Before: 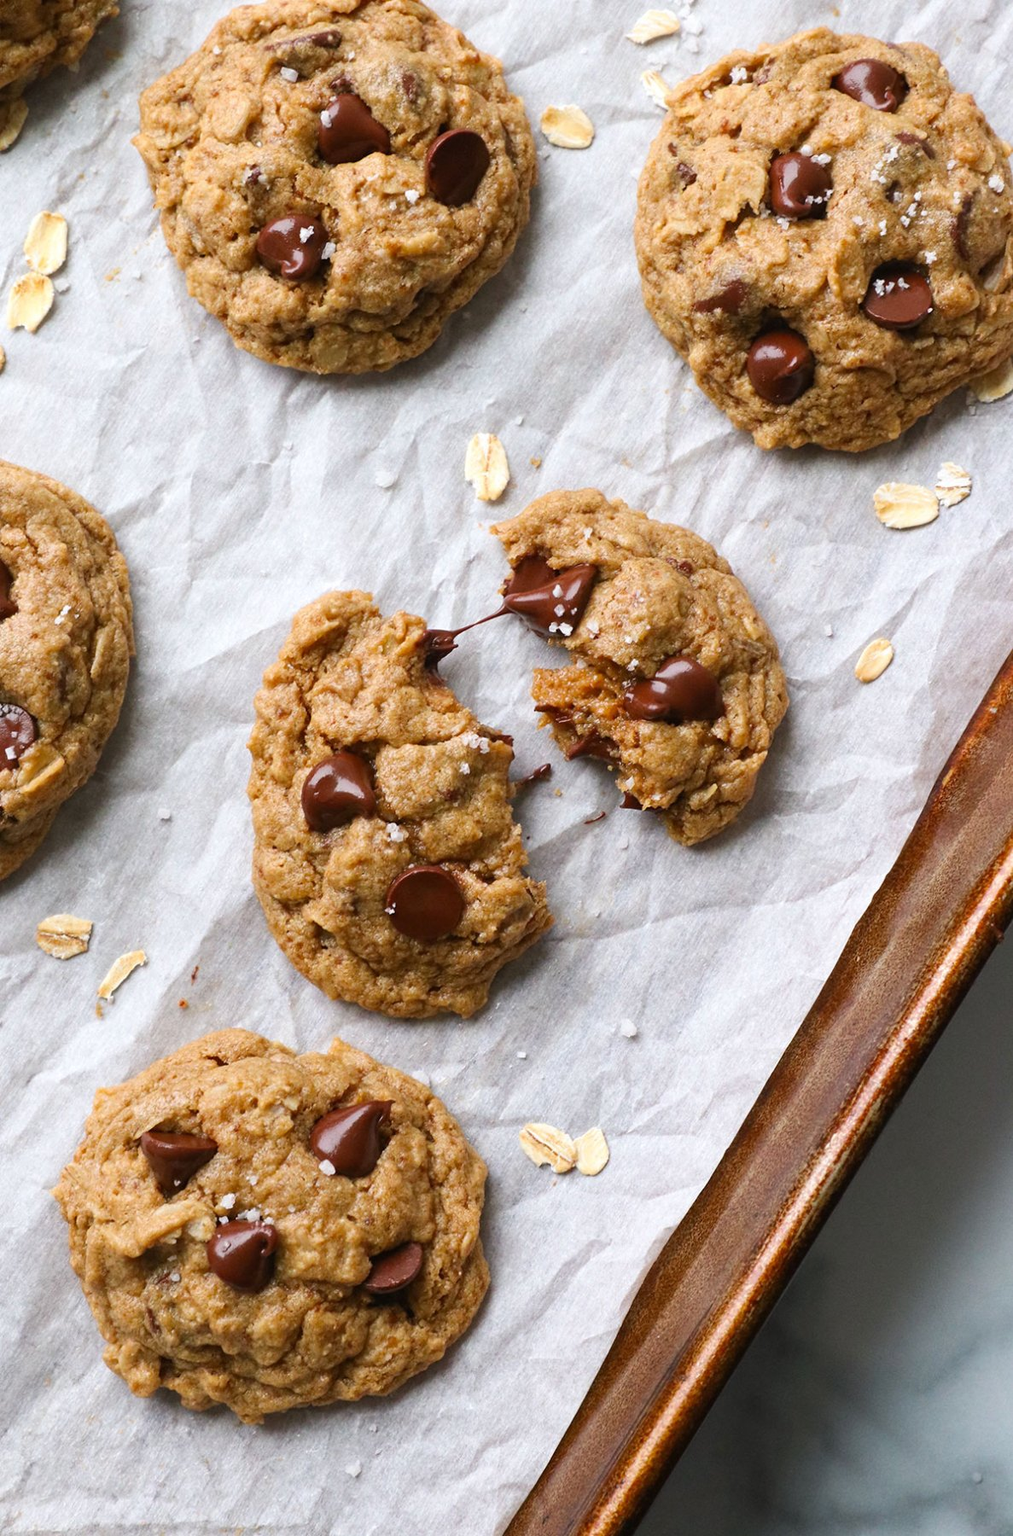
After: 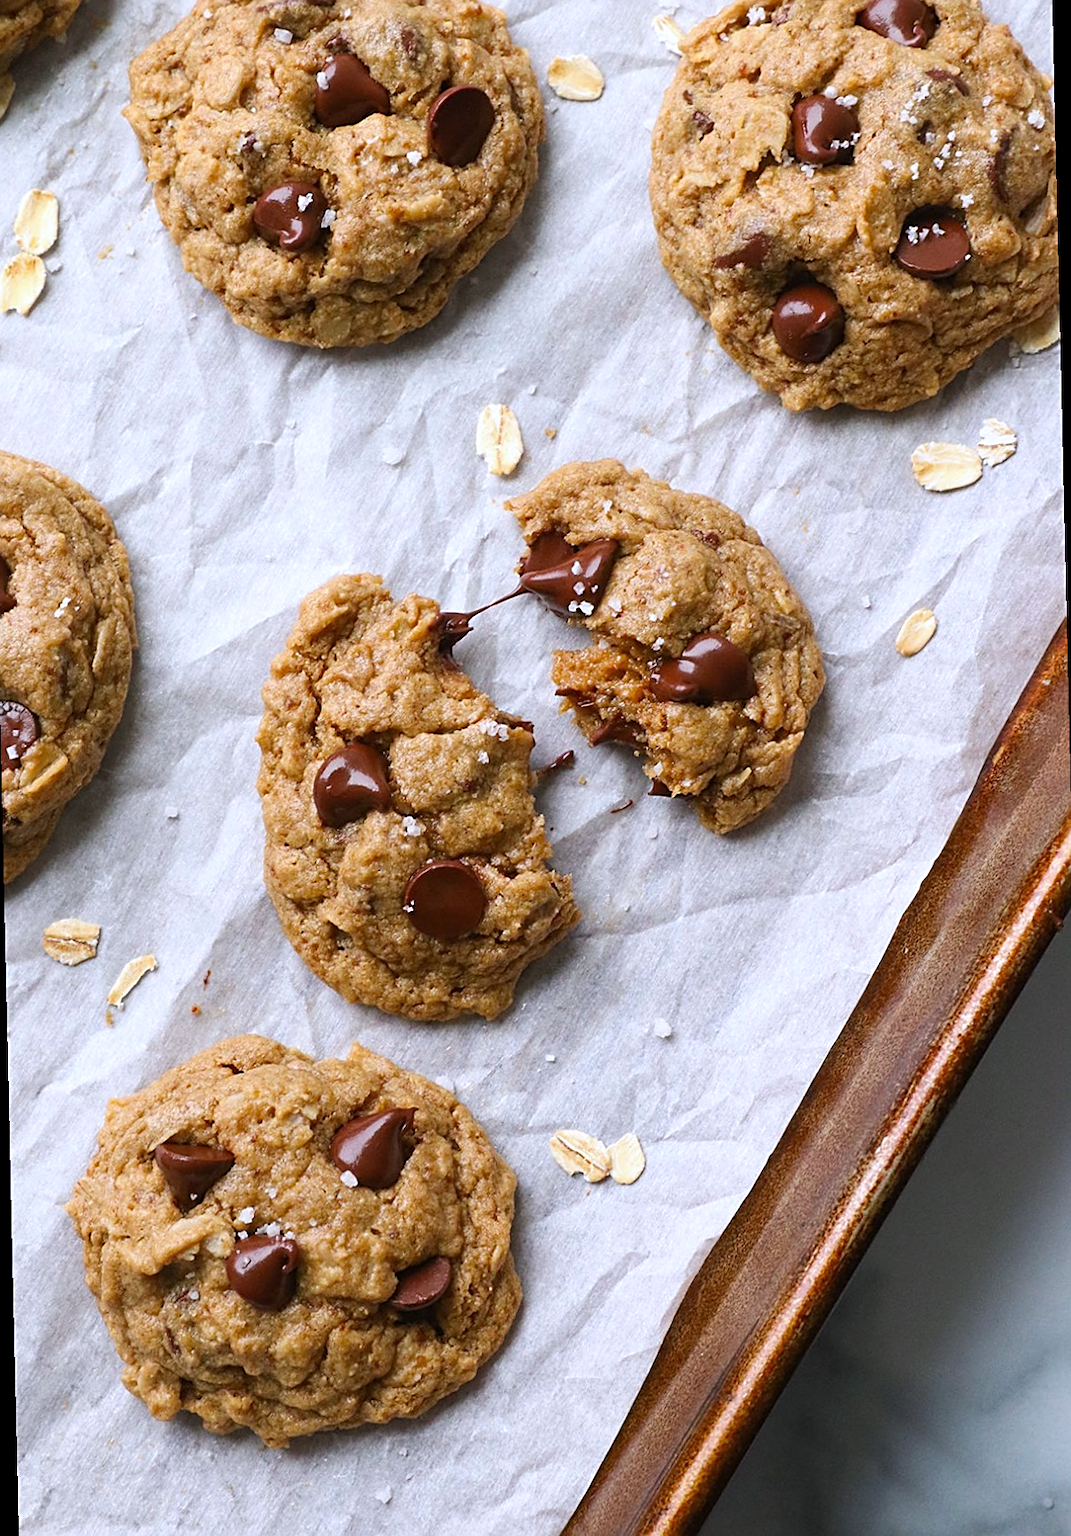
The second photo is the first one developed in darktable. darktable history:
white balance: red 0.984, blue 1.059
rotate and perspective: rotation -1.32°, lens shift (horizontal) -0.031, crop left 0.015, crop right 0.985, crop top 0.047, crop bottom 0.982
sharpen: on, module defaults
